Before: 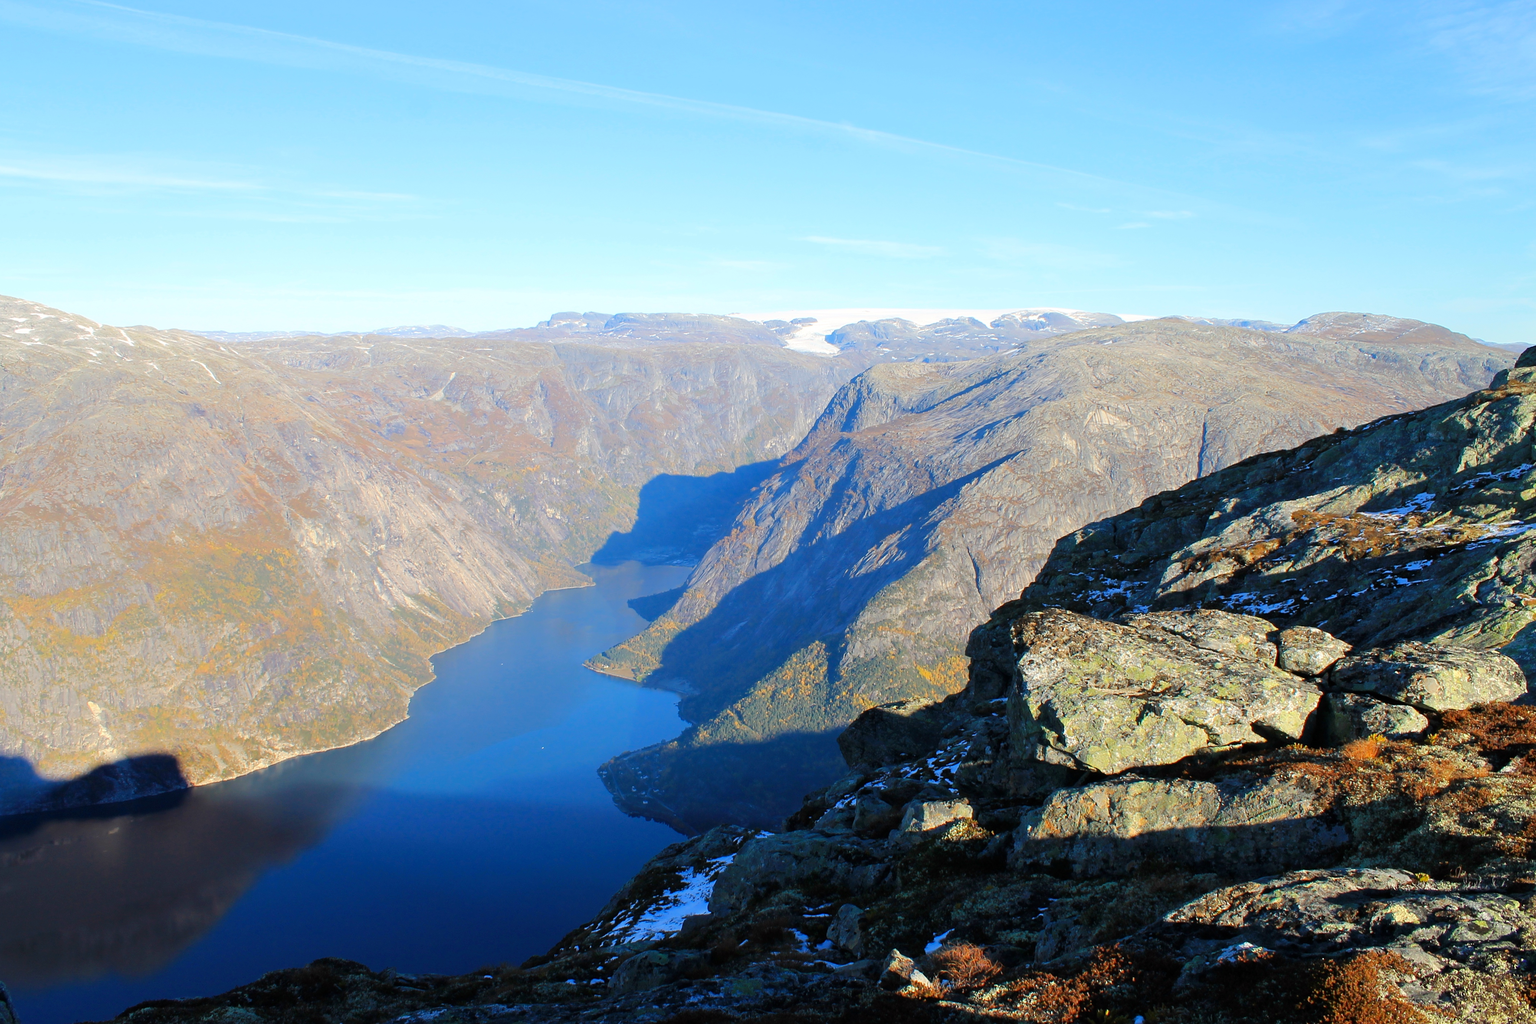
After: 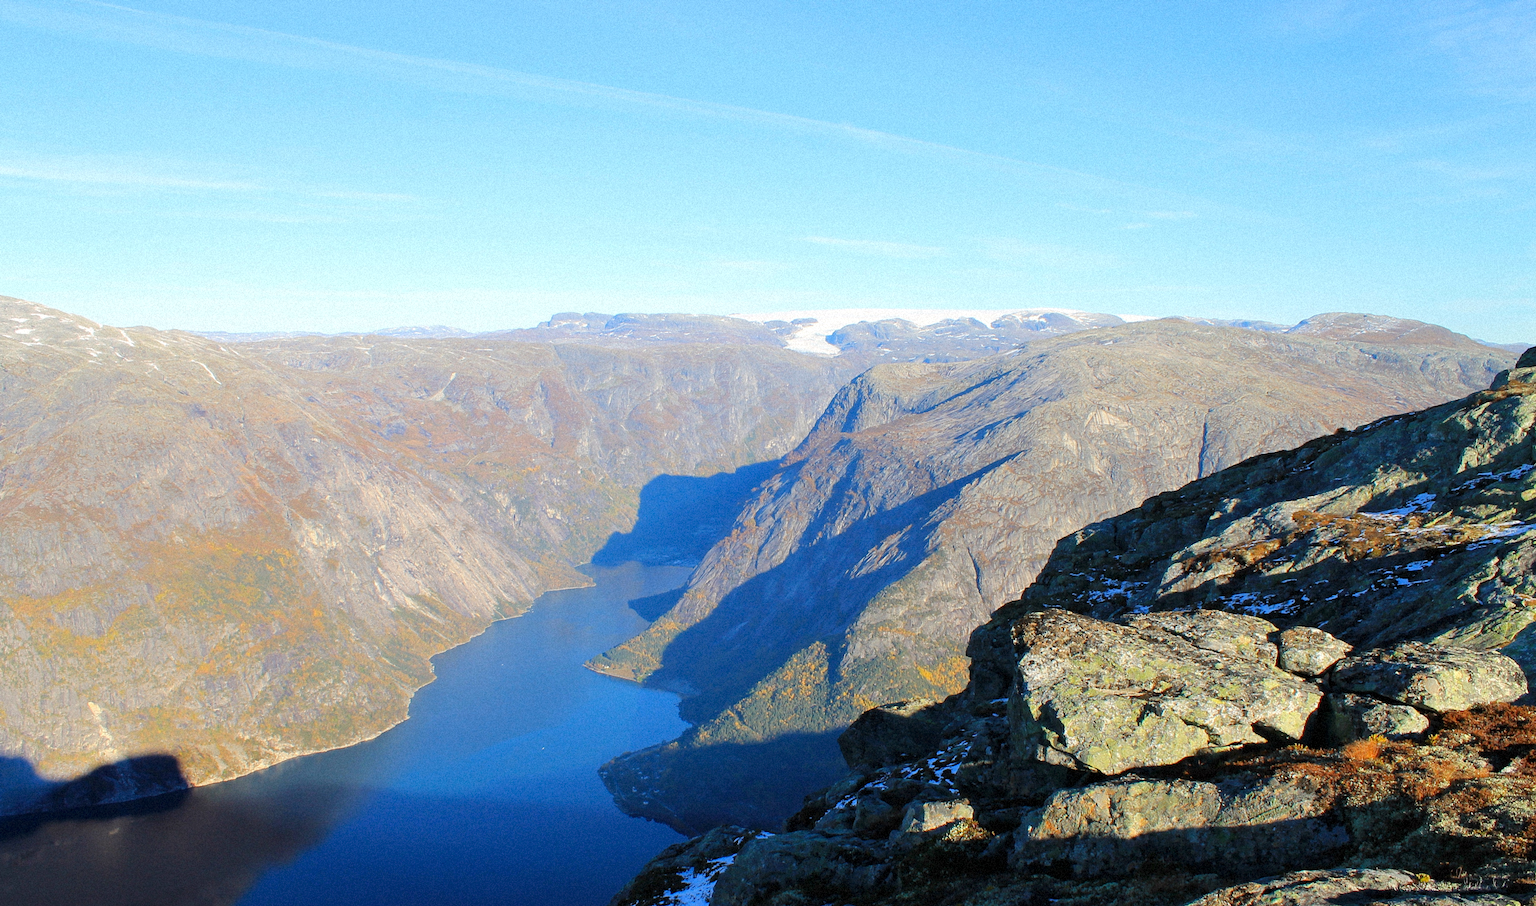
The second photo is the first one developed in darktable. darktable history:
crop and rotate: top 0%, bottom 11.49%
grain: mid-tones bias 0%
